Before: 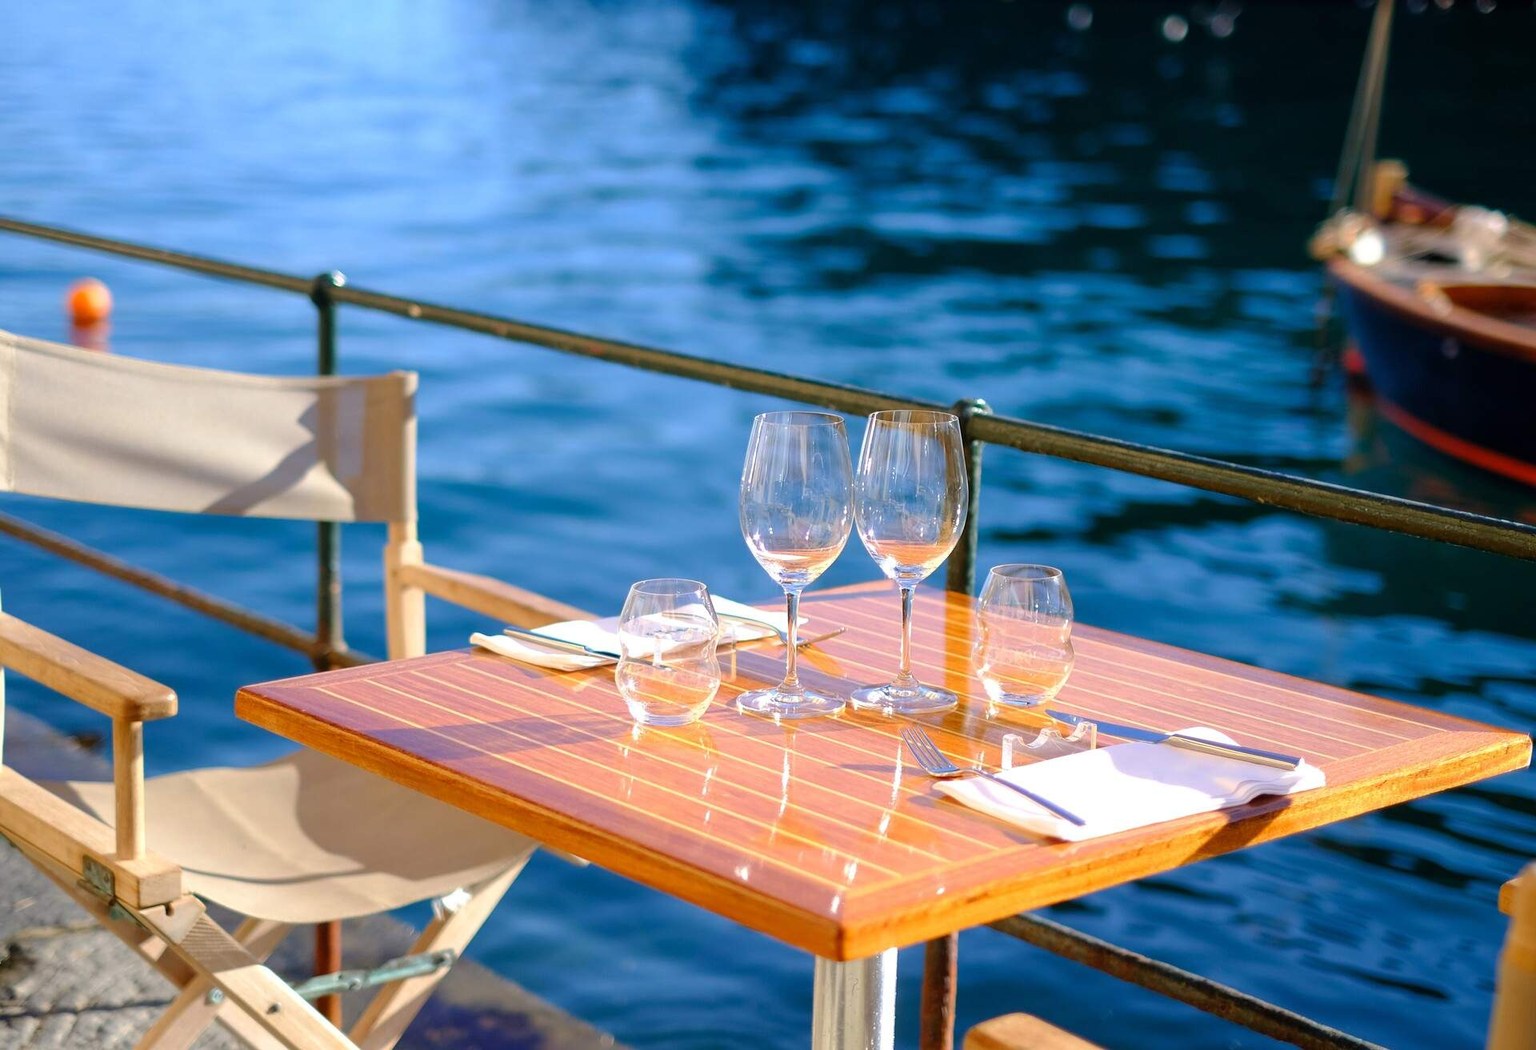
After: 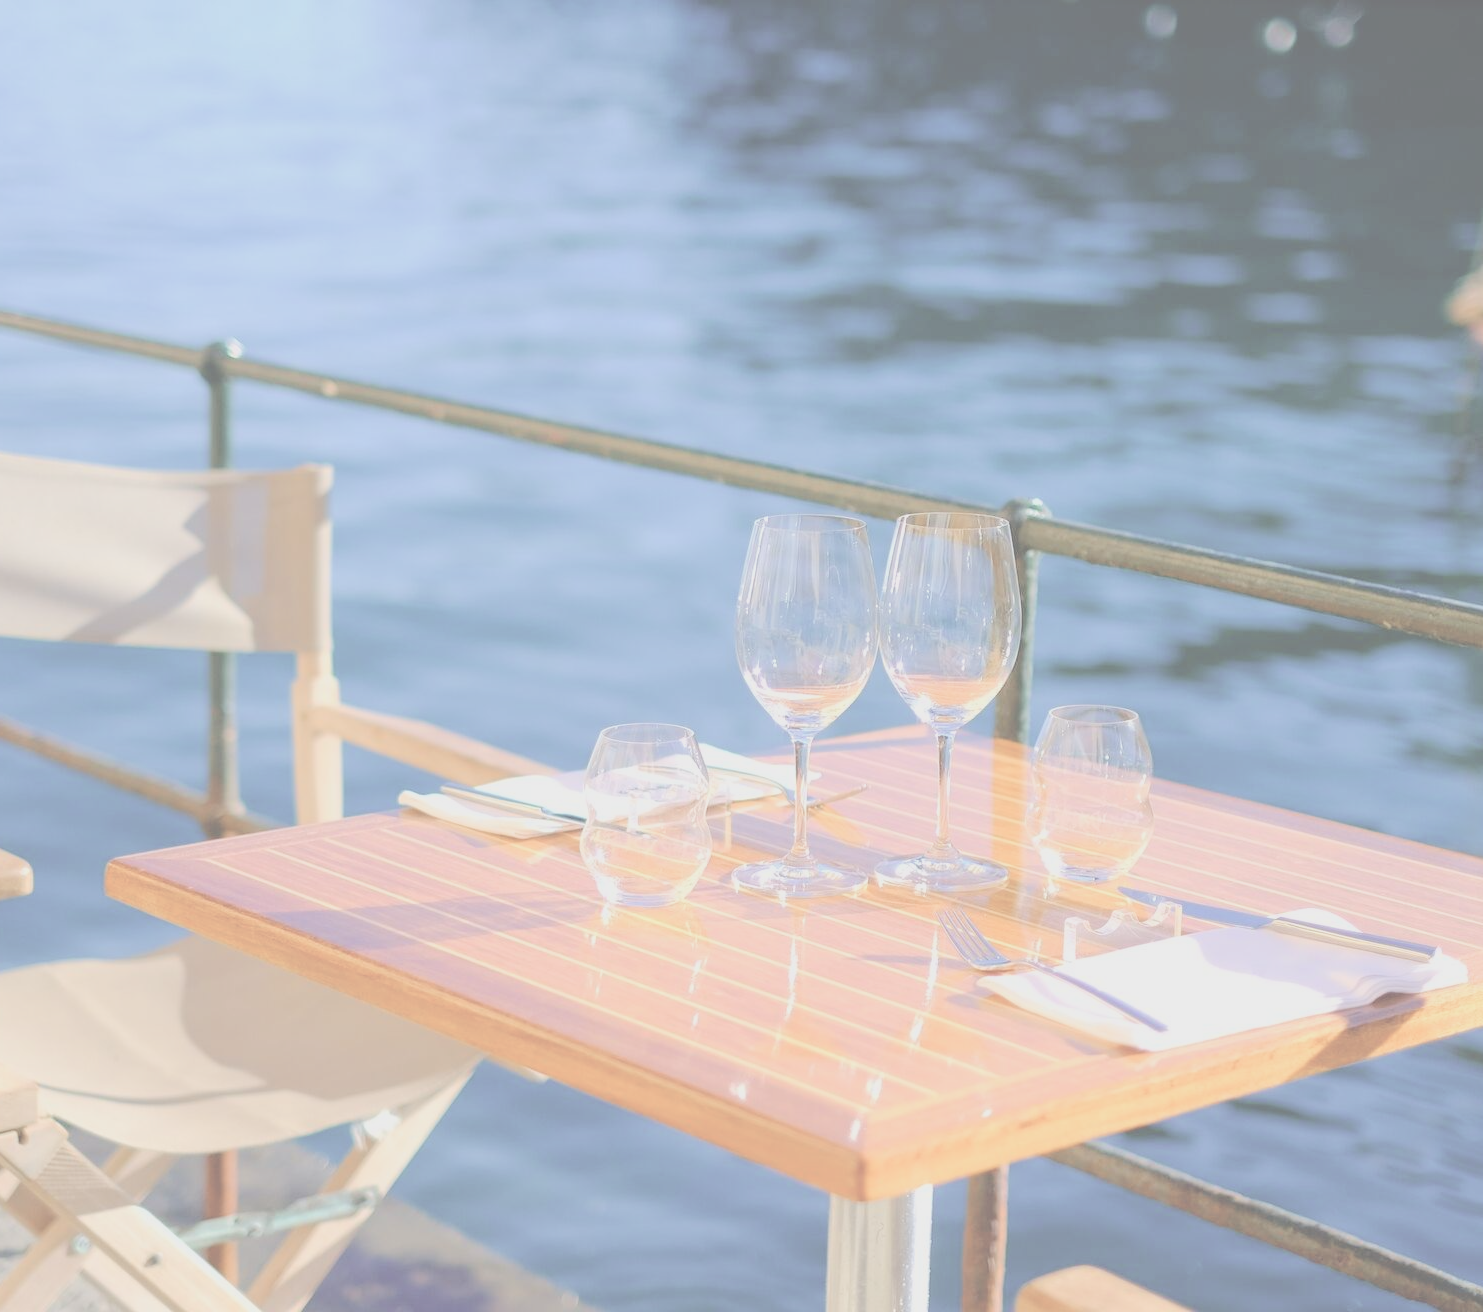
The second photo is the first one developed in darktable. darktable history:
crop: left 9.856%, right 12.873%
contrast brightness saturation: contrast -0.332, brightness 0.748, saturation -0.77
velvia: strength 74.85%
